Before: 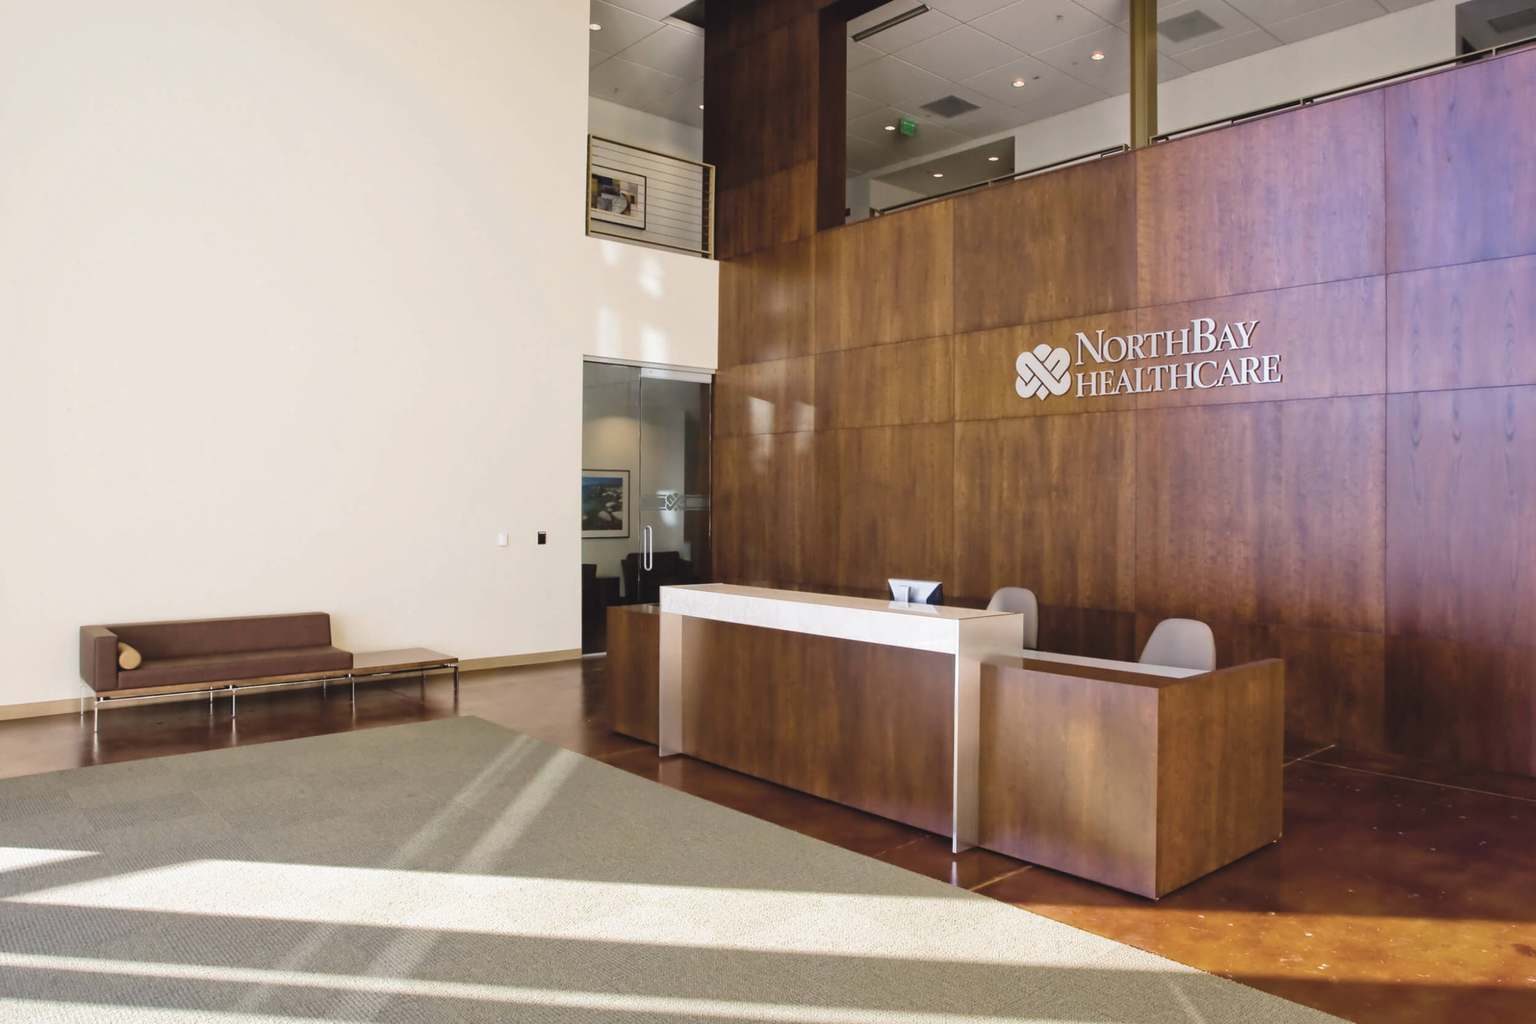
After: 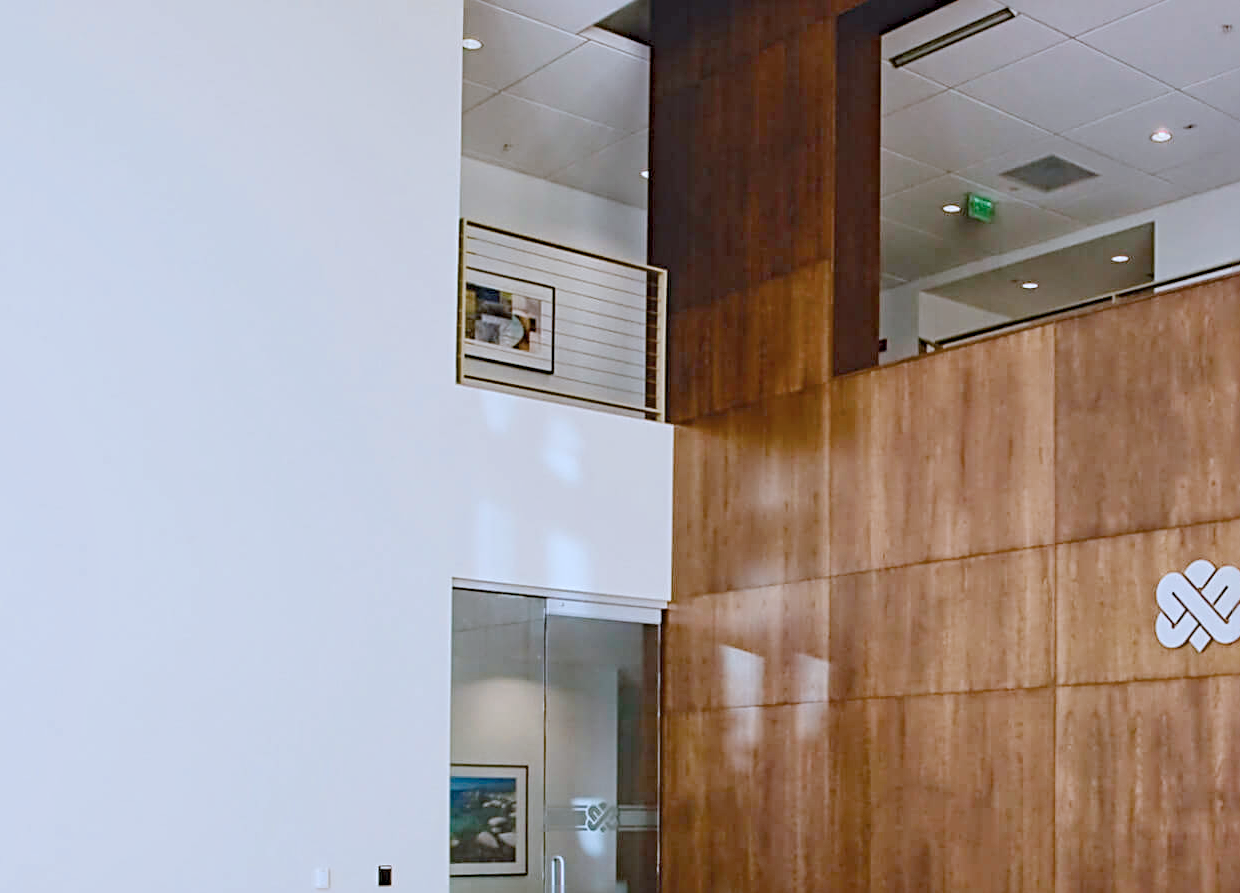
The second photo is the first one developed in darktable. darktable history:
local contrast: highlights 101%, shadows 100%, detail 119%, midtone range 0.2
sharpen: radius 3.132
crop: left 19.881%, right 30.517%, bottom 46.429%
haze removal: adaptive false
color balance rgb: shadows lift › luminance -7.89%, shadows lift › chroma 2.075%, shadows lift › hue 163.53°, perceptual saturation grading › global saturation 20%, perceptual saturation grading › highlights -49.863%, perceptual saturation grading › shadows 25.403%, global vibrance -7.742%, contrast -13.236%, saturation formula JzAzBz (2021)
color correction: highlights a* -2.44, highlights b* -18.3
exposure: exposure 0.808 EV, compensate highlight preservation false
filmic rgb: middle gray luminance 18.25%, black relative exposure -10.5 EV, white relative exposure 3.41 EV, target black luminance 0%, hardness 6, latitude 98.58%, contrast 0.845, shadows ↔ highlights balance 0.506%, color science v6 (2022)
